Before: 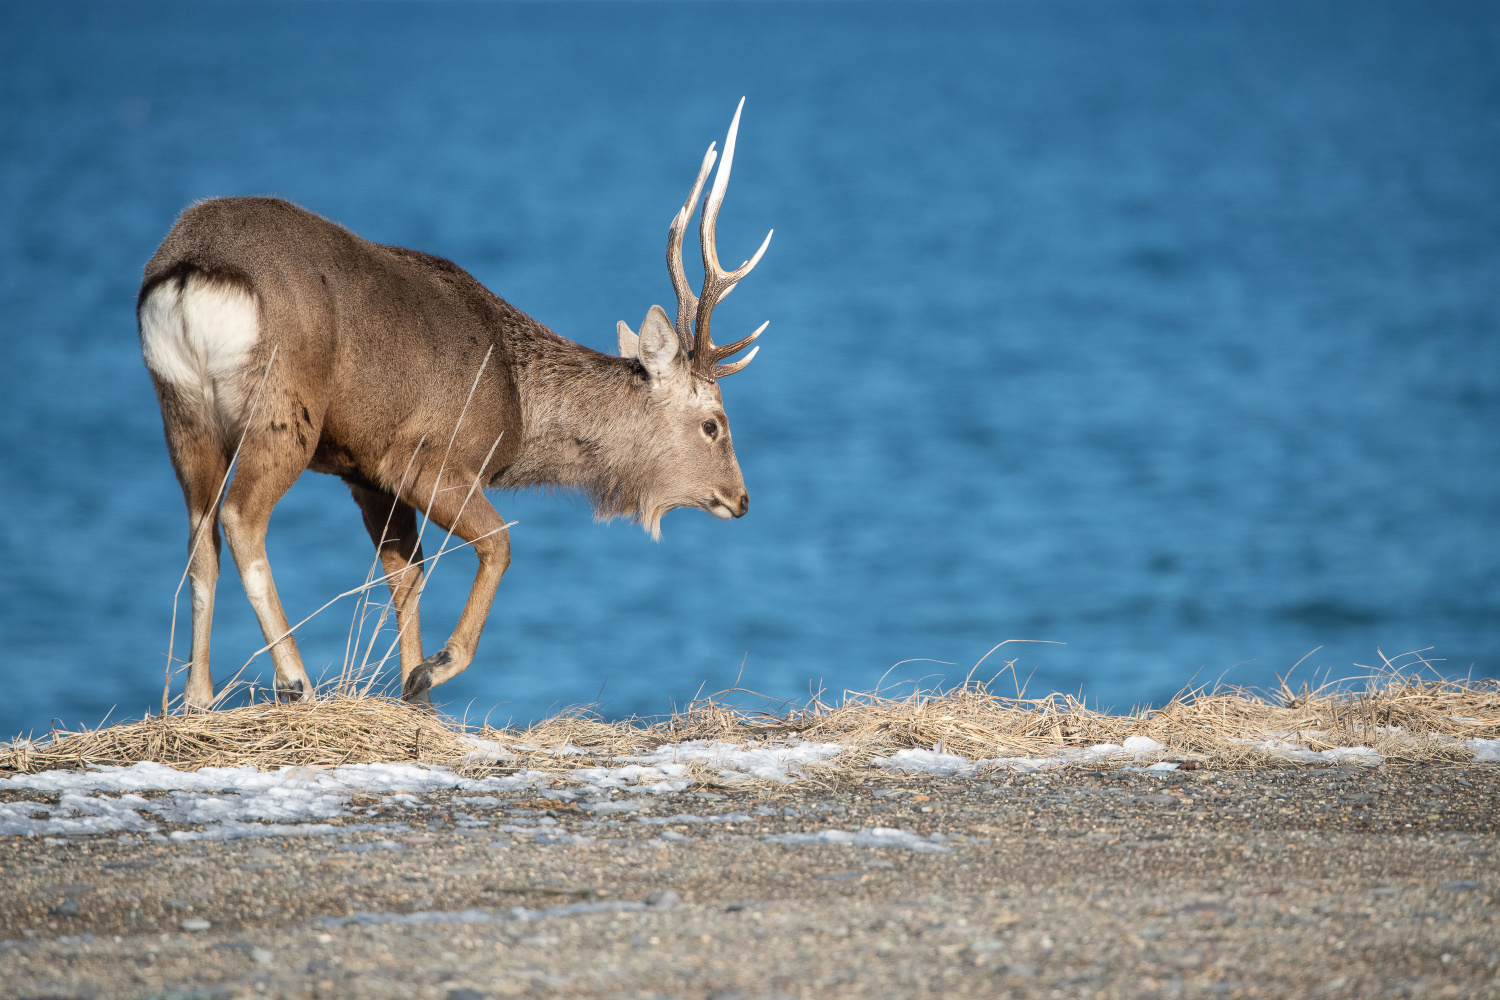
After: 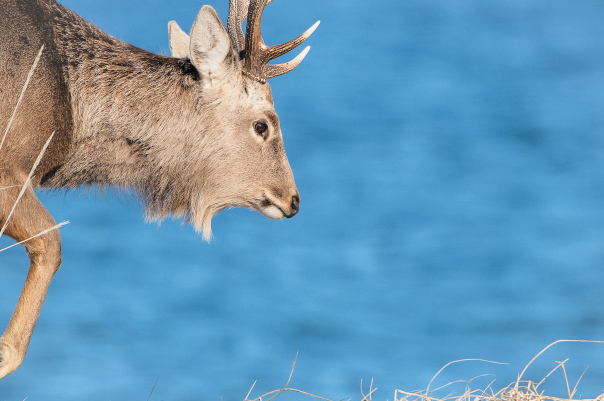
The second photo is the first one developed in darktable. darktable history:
vignetting: brightness 0.041, saturation -0.001, automatic ratio true
exposure: exposure -0.252 EV, compensate highlight preservation false
tone curve: curves: ch0 [(0, 0) (0.003, 0.012) (0.011, 0.015) (0.025, 0.023) (0.044, 0.036) (0.069, 0.047) (0.1, 0.062) (0.136, 0.1) (0.177, 0.15) (0.224, 0.219) (0.277, 0.3) (0.335, 0.401) (0.399, 0.49) (0.468, 0.569) (0.543, 0.641) (0.623, 0.73) (0.709, 0.806) (0.801, 0.88) (0.898, 0.939) (1, 1)], color space Lab, linked channels, preserve colors none
crop: left 29.99%, top 30.033%, right 29.709%, bottom 29.859%
